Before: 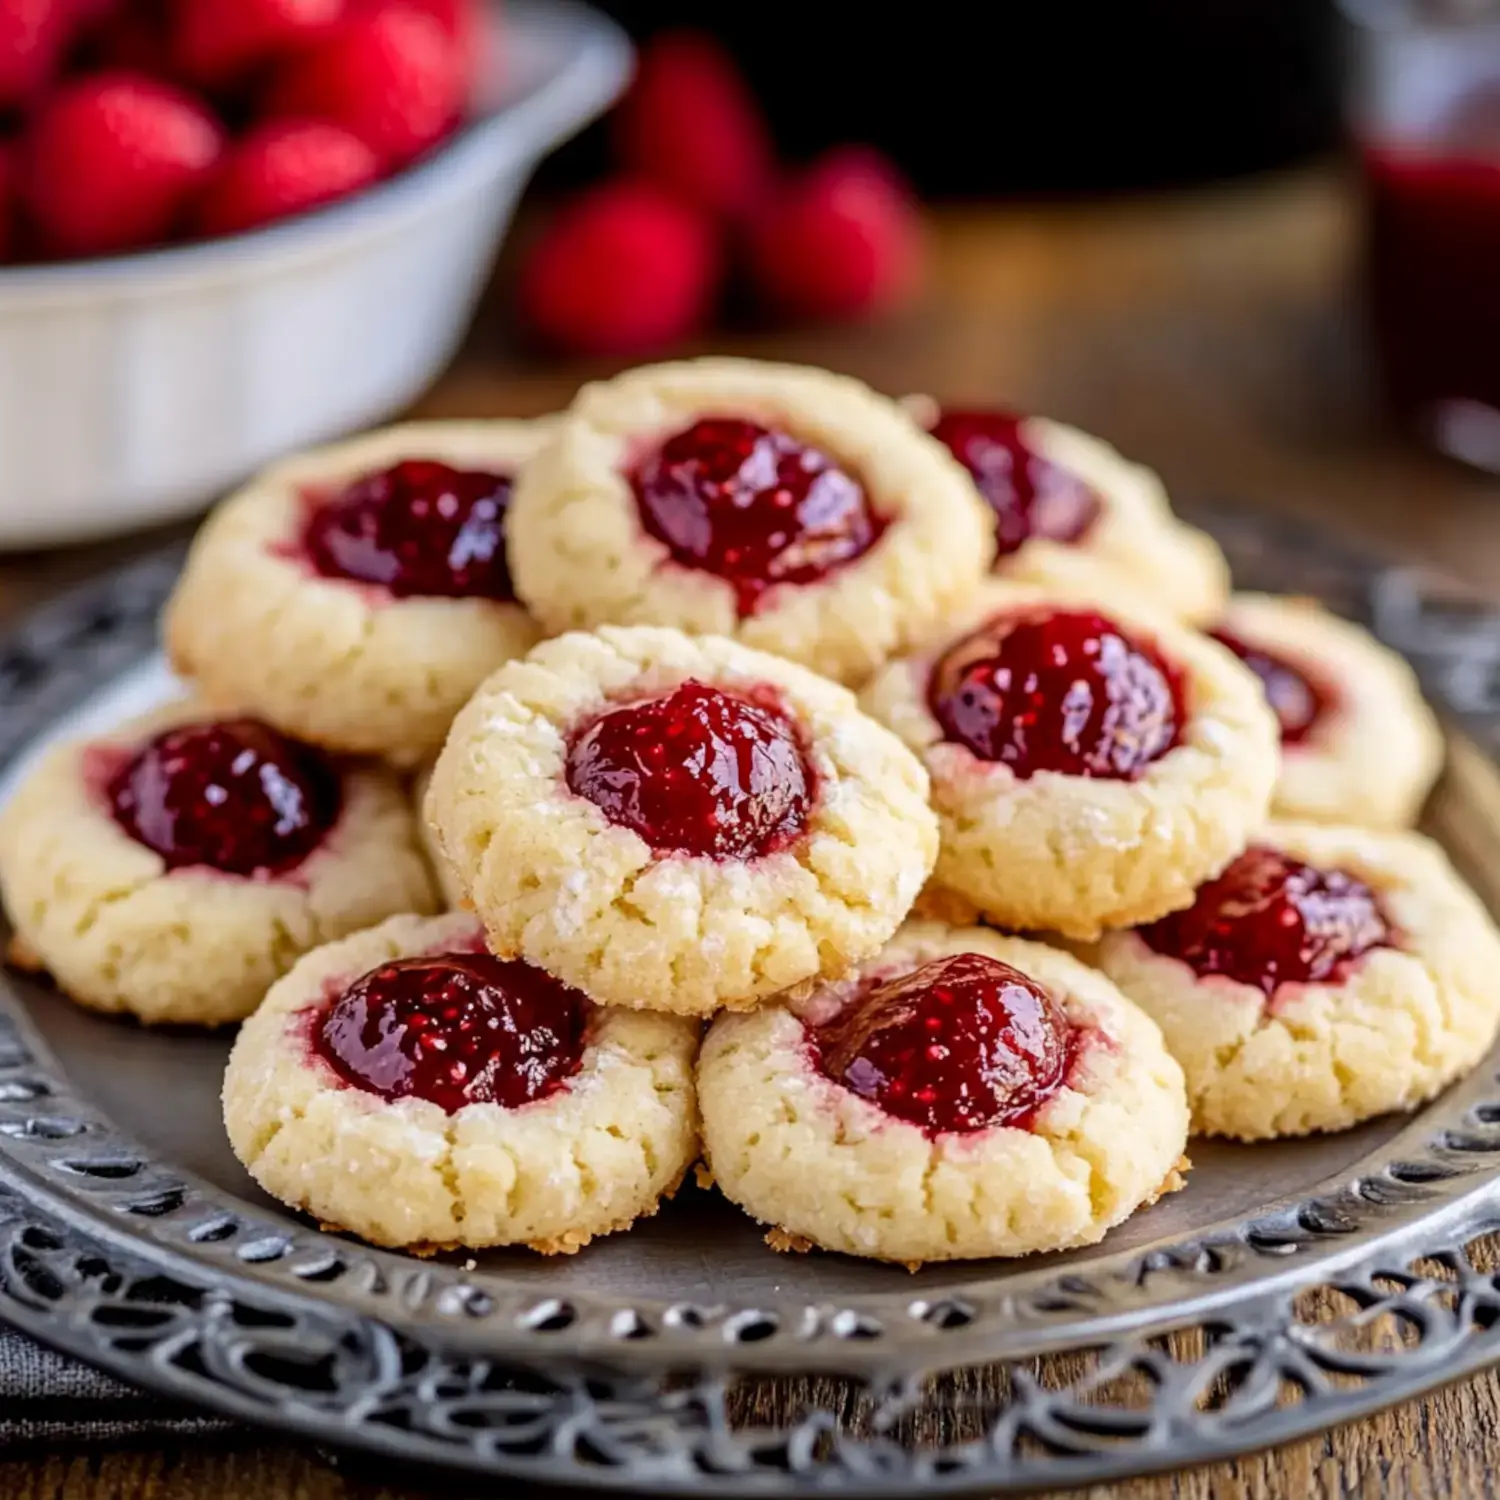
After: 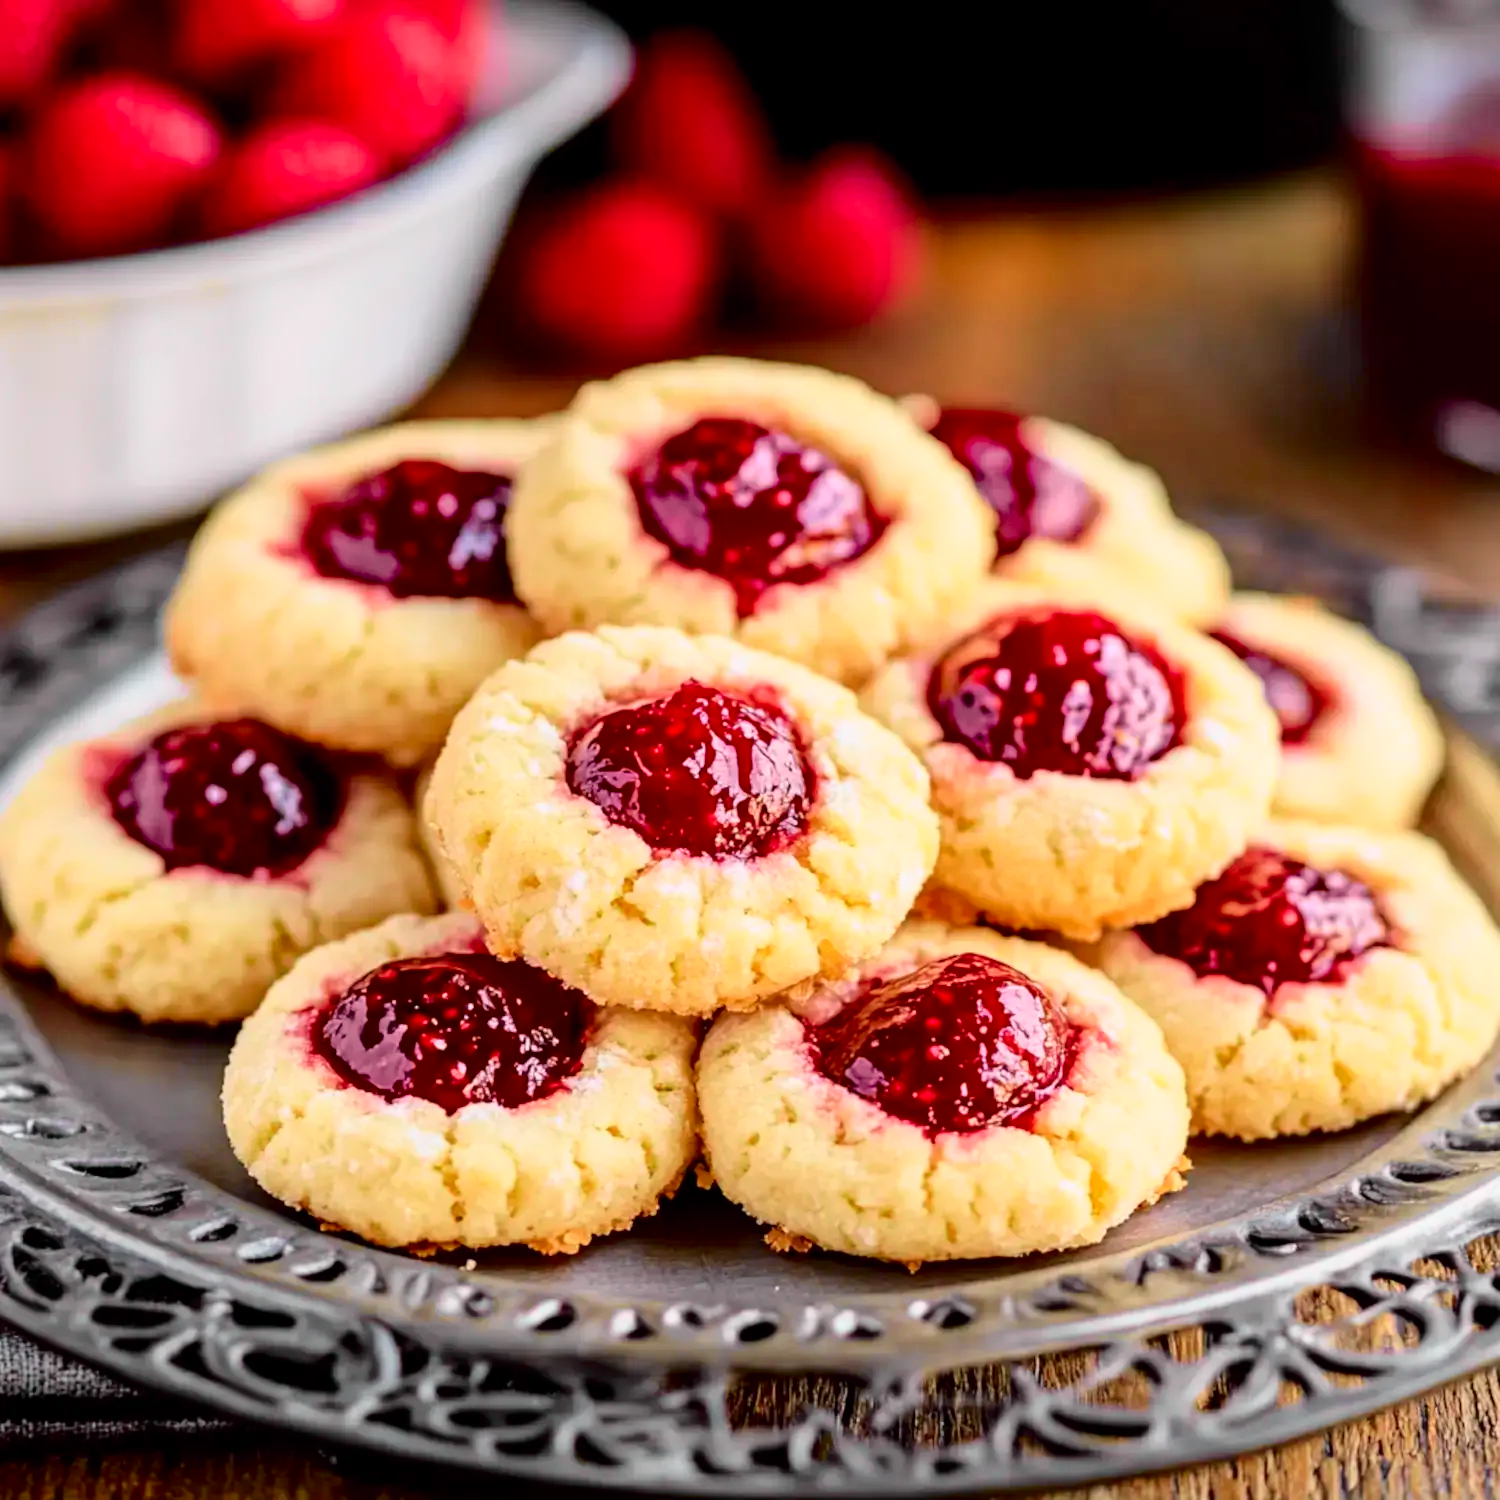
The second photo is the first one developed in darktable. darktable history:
tone curve: curves: ch0 [(0, 0) (0.062, 0.023) (0.168, 0.142) (0.359, 0.419) (0.469, 0.544) (0.634, 0.722) (0.839, 0.909) (0.998, 0.978)]; ch1 [(0, 0) (0.437, 0.408) (0.472, 0.47) (0.502, 0.504) (0.527, 0.546) (0.568, 0.619) (0.608, 0.665) (0.669, 0.748) (0.859, 0.899) (1, 1)]; ch2 [(0, 0) (0.33, 0.301) (0.421, 0.443) (0.473, 0.498) (0.509, 0.5) (0.535, 0.564) (0.575, 0.625) (0.608, 0.667) (1, 1)], color space Lab, independent channels, preserve colors none
